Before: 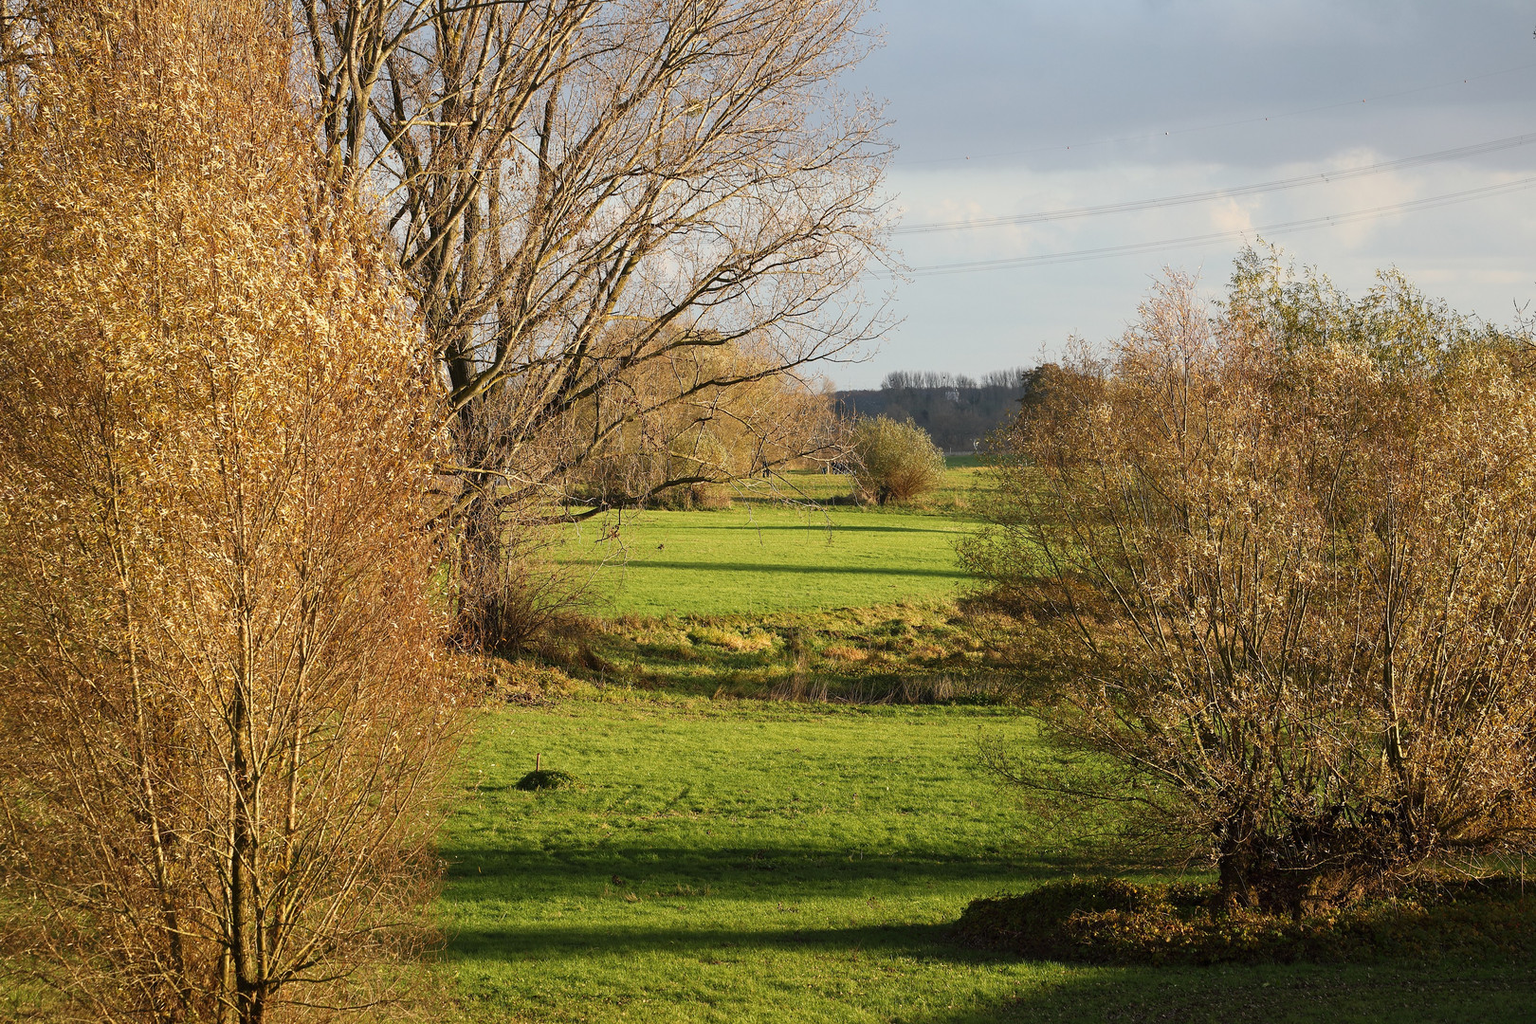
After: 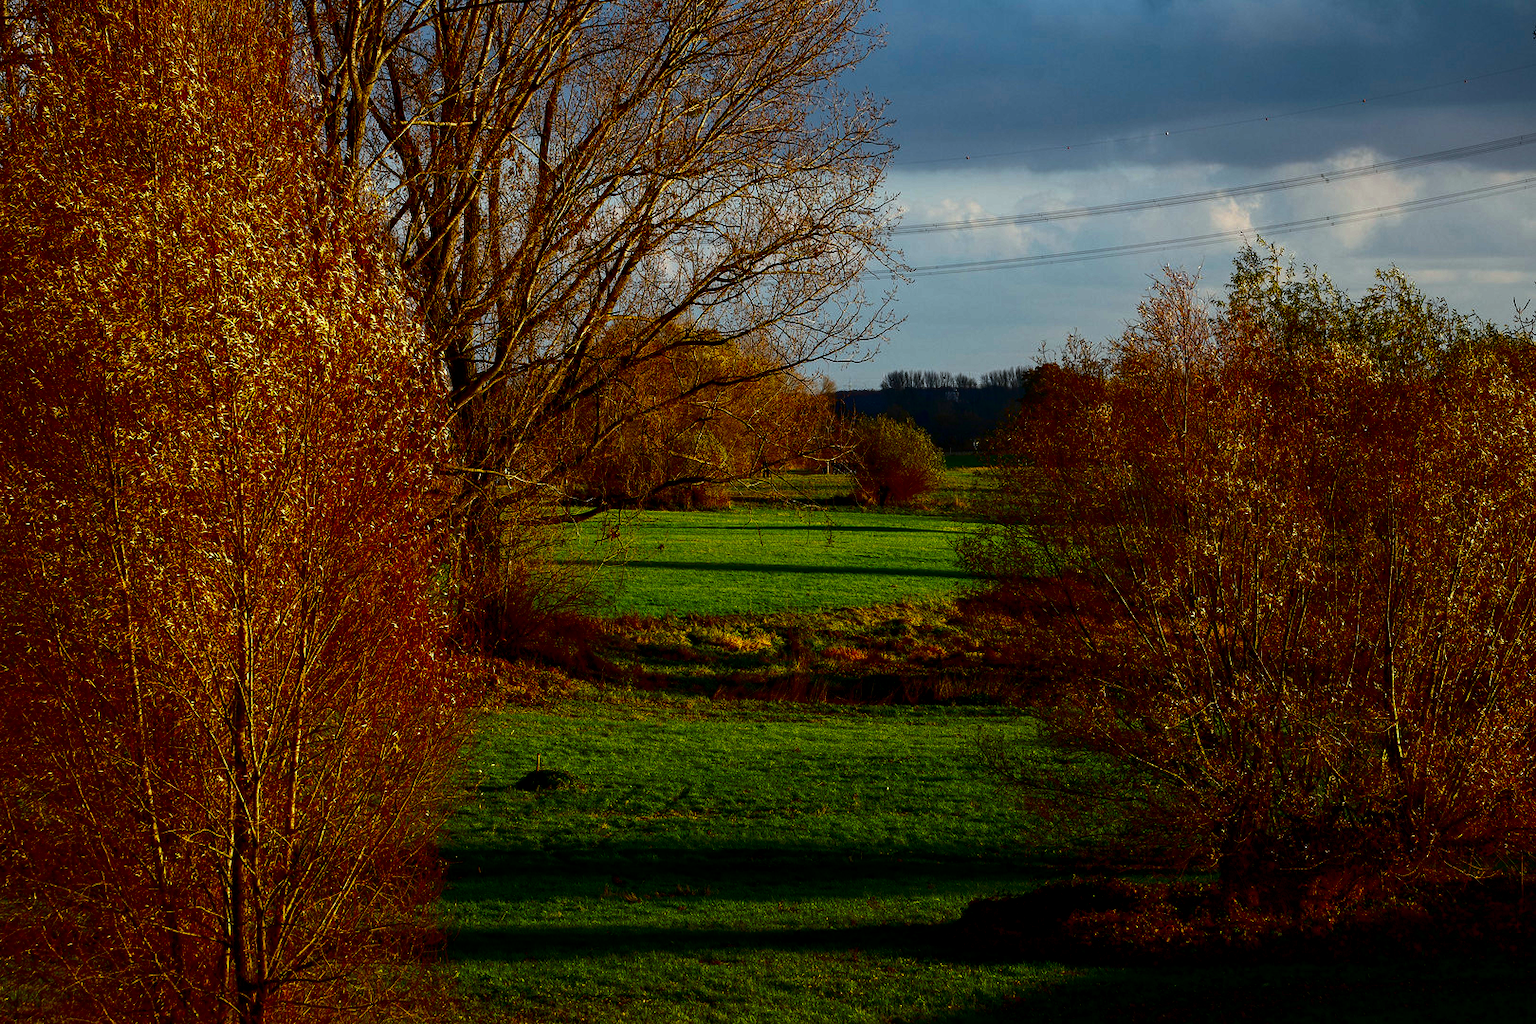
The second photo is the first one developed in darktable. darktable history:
color correction: highlights a* -4.18, highlights b* -10.81
contrast brightness saturation: brightness -1, saturation 1
color balance rgb: shadows lift › luminance -10%, highlights gain › luminance 10%, saturation formula JzAzBz (2021)
local contrast: on, module defaults
